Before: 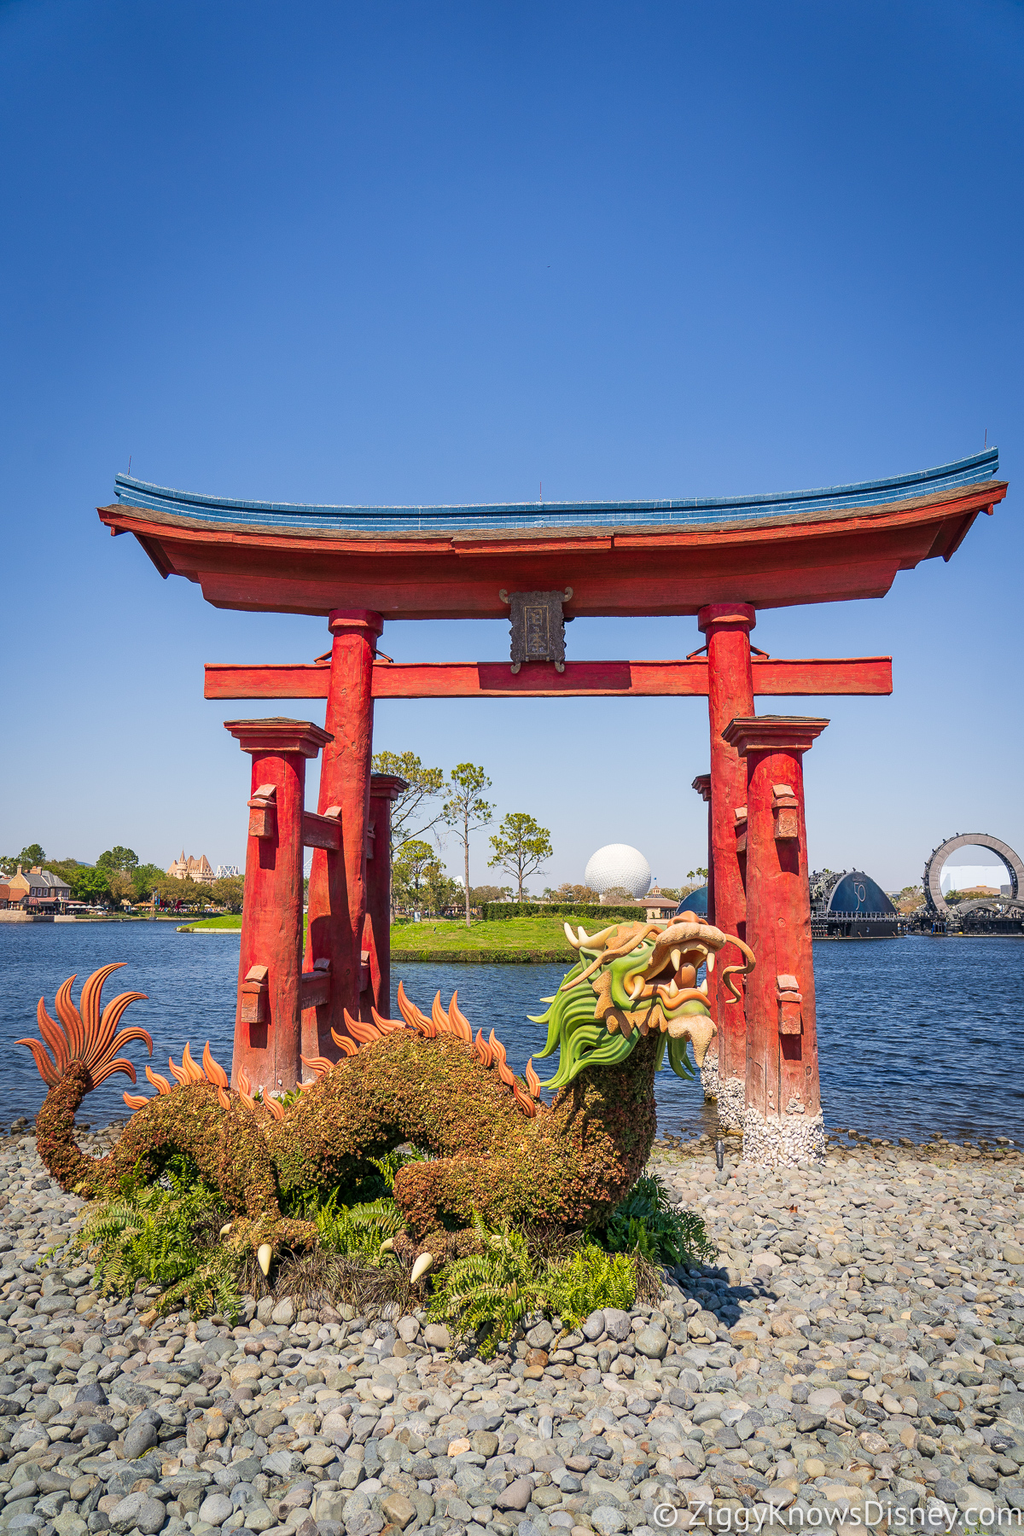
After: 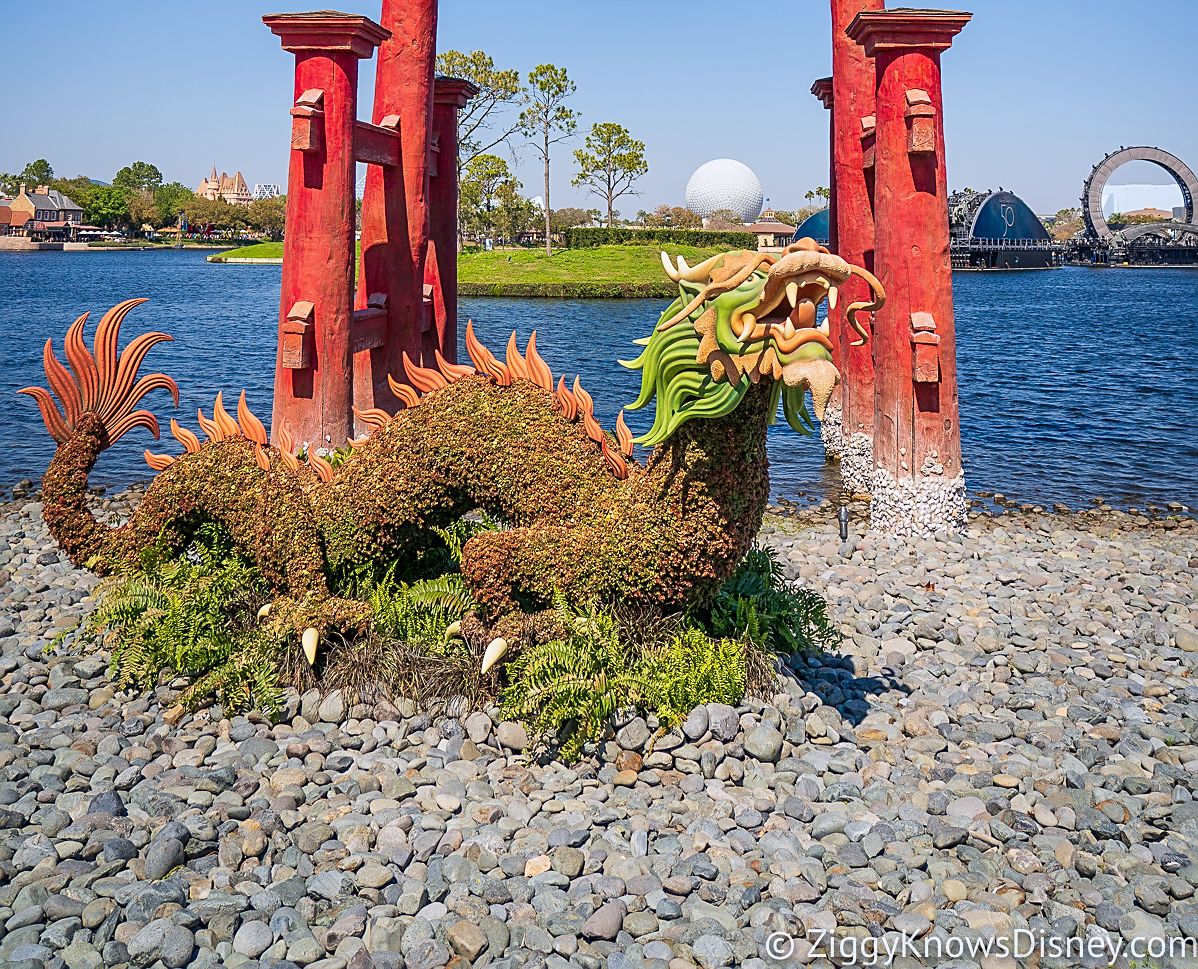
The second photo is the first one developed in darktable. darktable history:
sharpen: amount 0.494
color calibration: output R [0.999, 0.026, -0.11, 0], output G [-0.019, 1.037, -0.099, 0], output B [0.022, -0.023, 0.902, 0], illuminant as shot in camera, x 0.358, y 0.373, temperature 4628.91 K
crop and rotate: top 46.163%, right 0.119%
